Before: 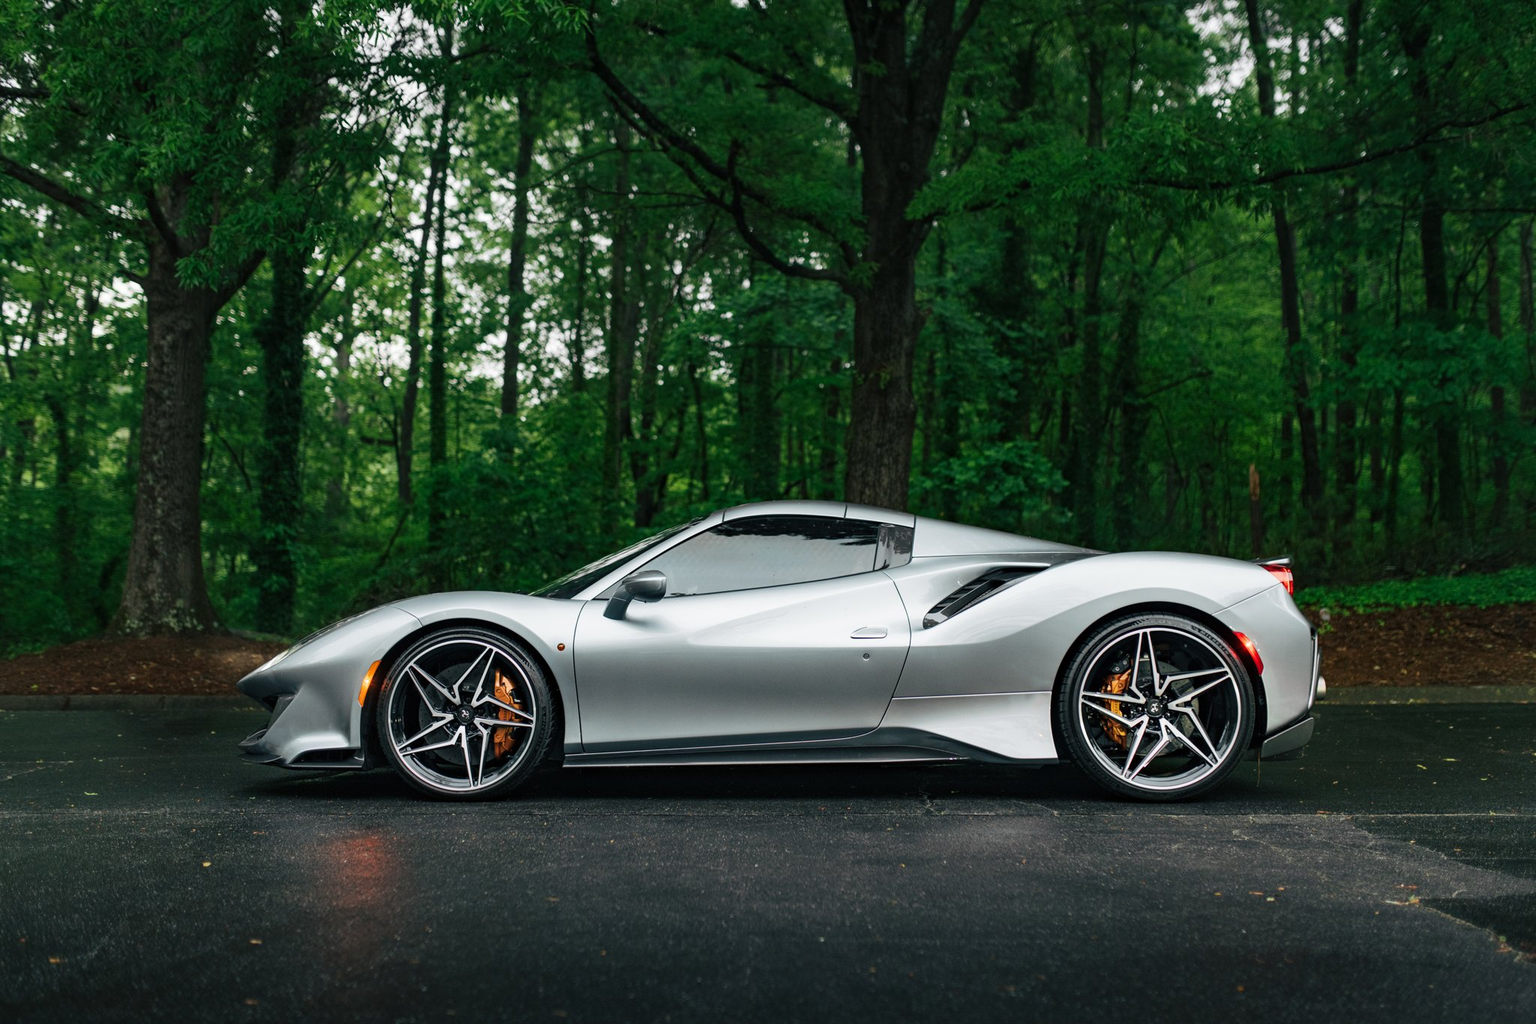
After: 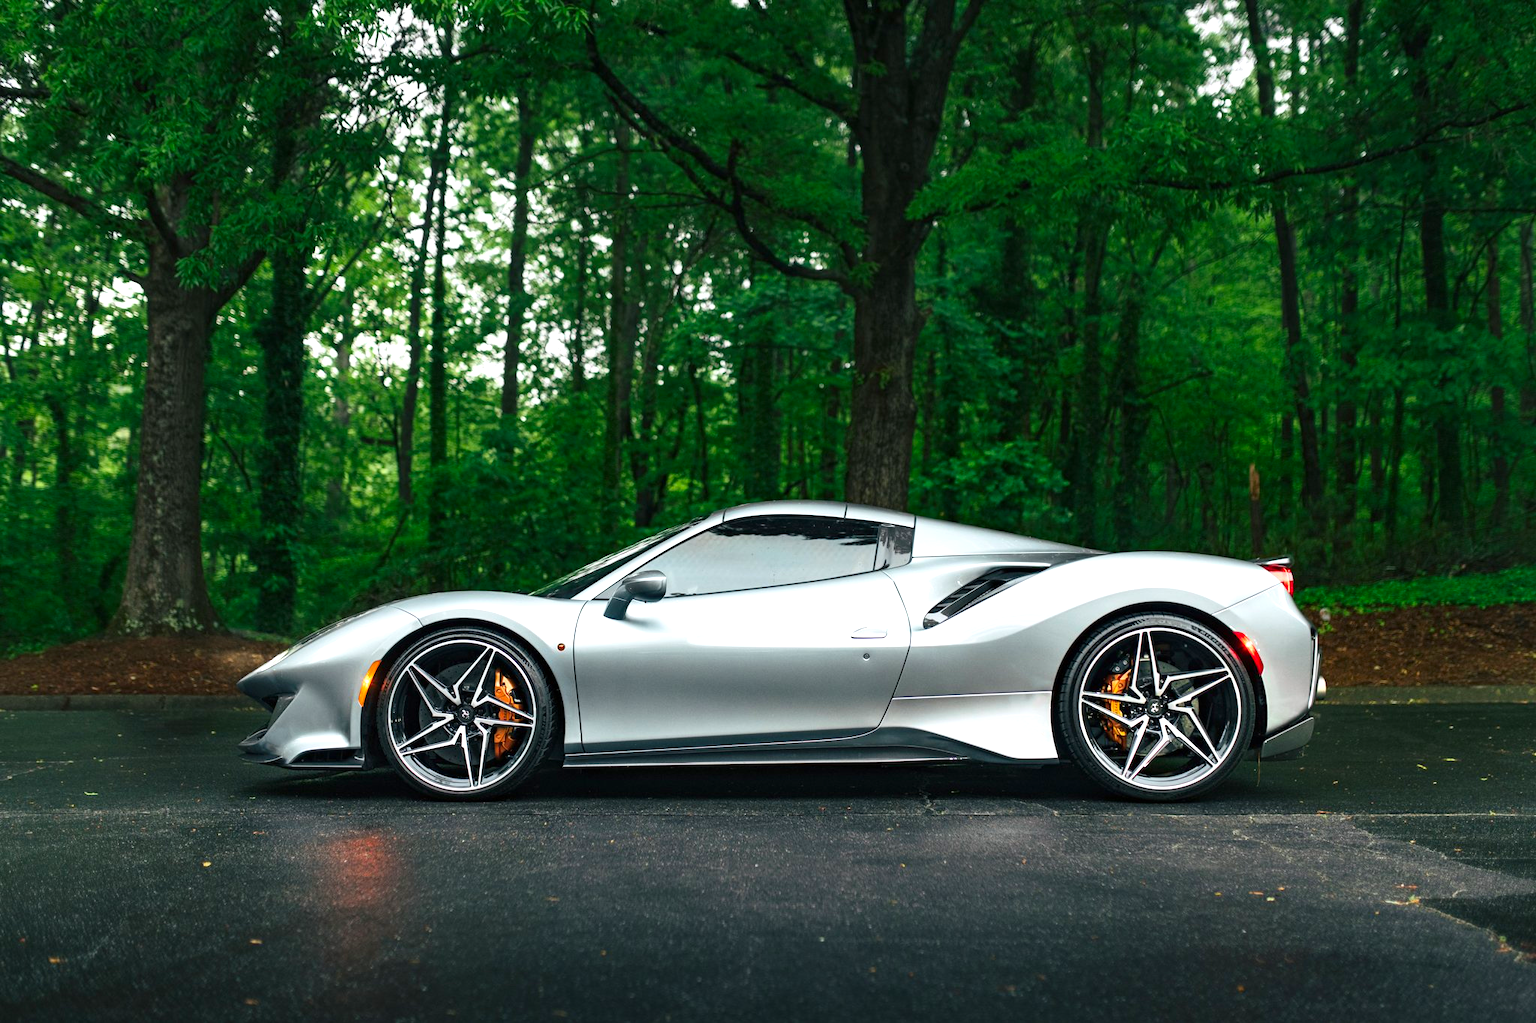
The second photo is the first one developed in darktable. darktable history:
exposure: exposure 0.636 EV, compensate highlight preservation false
contrast brightness saturation: contrast 0.08, saturation 0.2
